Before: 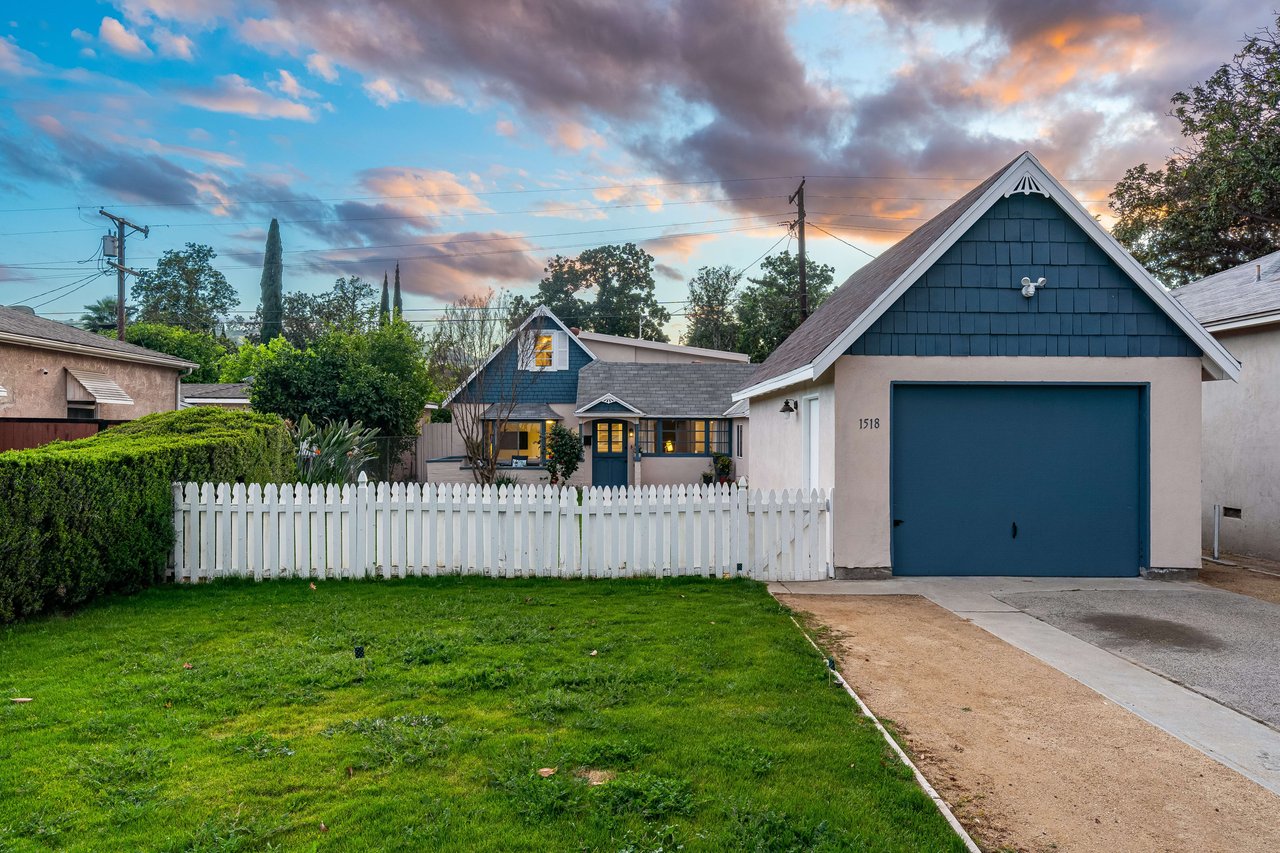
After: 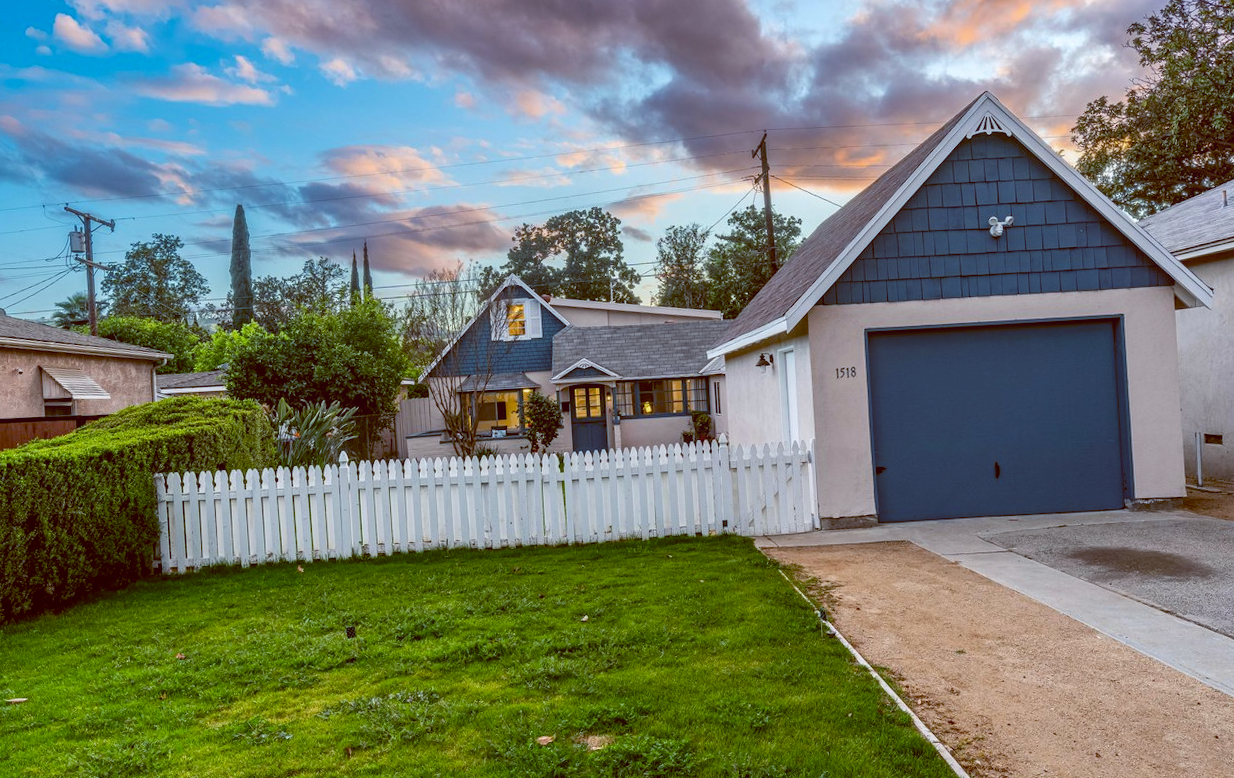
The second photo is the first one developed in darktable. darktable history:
local contrast: detail 110%
color balance: lift [1, 1.015, 1.004, 0.985], gamma [1, 0.958, 0.971, 1.042], gain [1, 0.956, 0.977, 1.044]
rotate and perspective: rotation -3.52°, crop left 0.036, crop right 0.964, crop top 0.081, crop bottom 0.919
